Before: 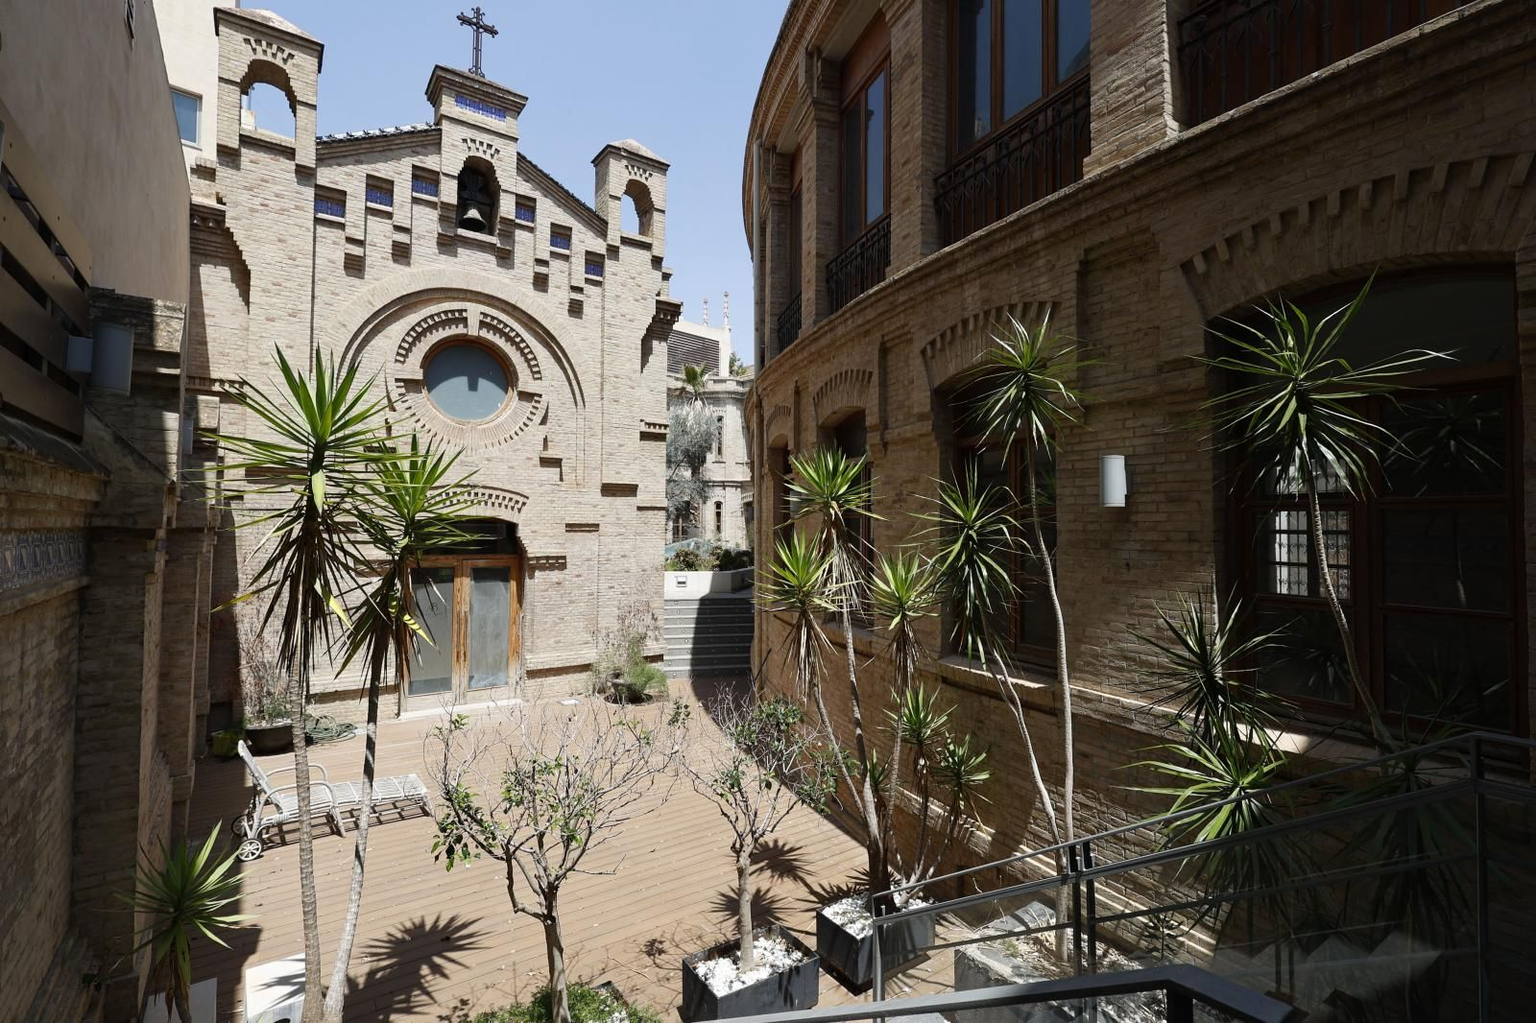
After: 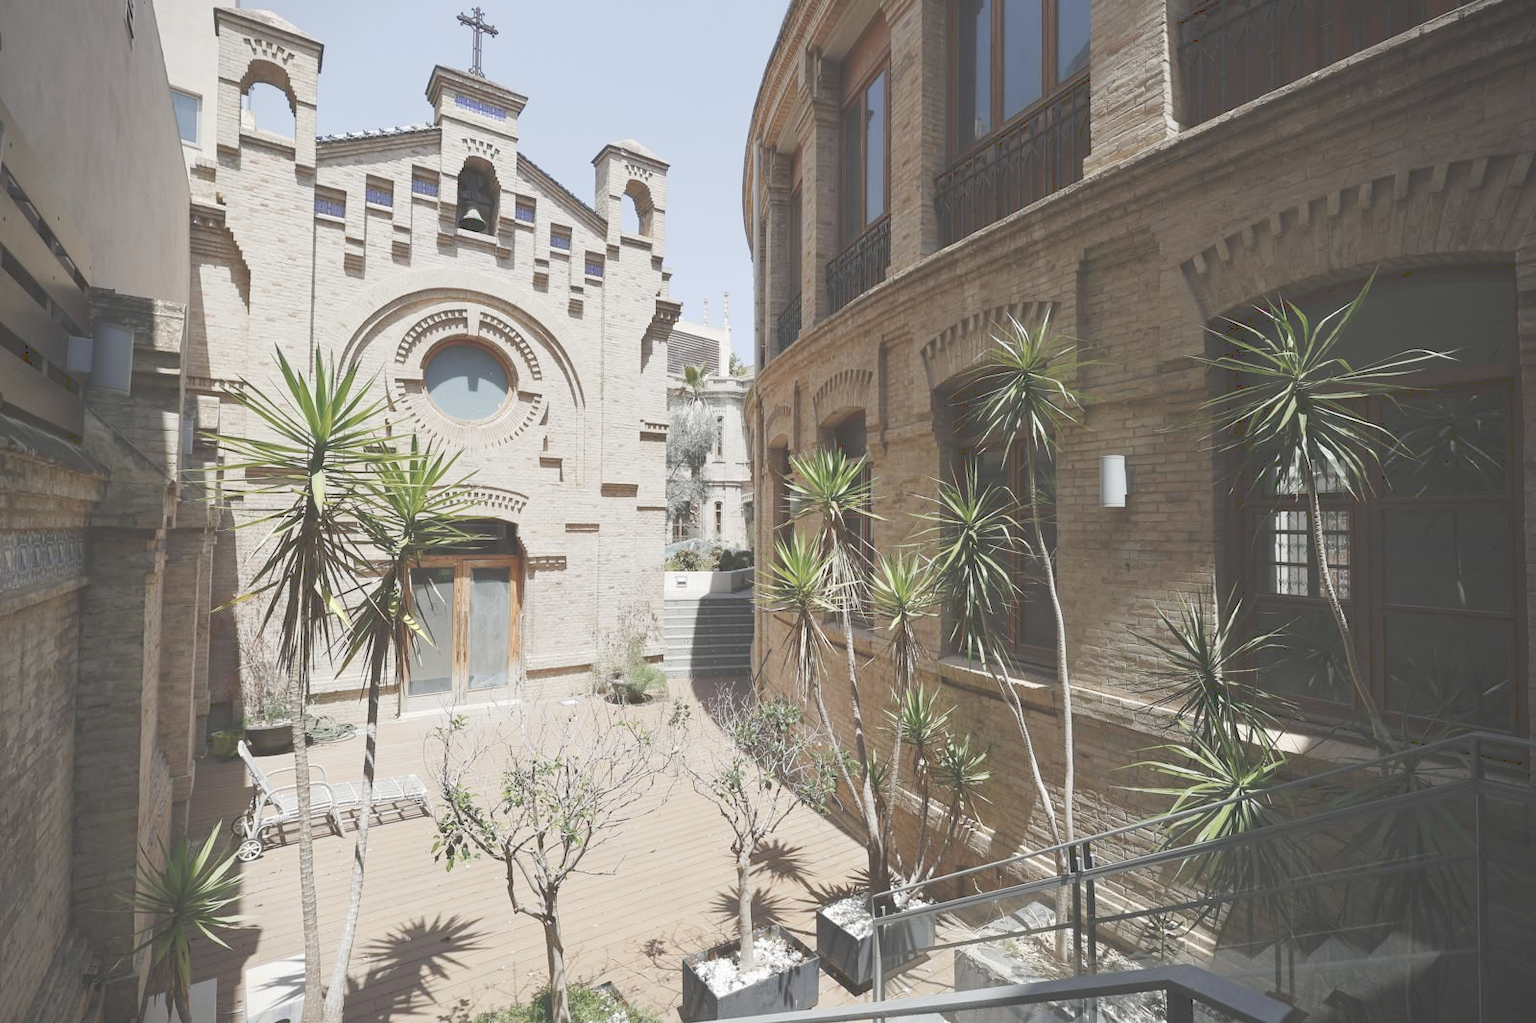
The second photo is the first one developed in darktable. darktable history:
tone curve: curves: ch0 [(0, 0) (0.003, 0.275) (0.011, 0.288) (0.025, 0.309) (0.044, 0.326) (0.069, 0.346) (0.1, 0.37) (0.136, 0.396) (0.177, 0.432) (0.224, 0.473) (0.277, 0.516) (0.335, 0.566) (0.399, 0.611) (0.468, 0.661) (0.543, 0.711) (0.623, 0.761) (0.709, 0.817) (0.801, 0.867) (0.898, 0.911) (1, 1)], preserve colors none
vignetting: fall-off radius 63.6%
